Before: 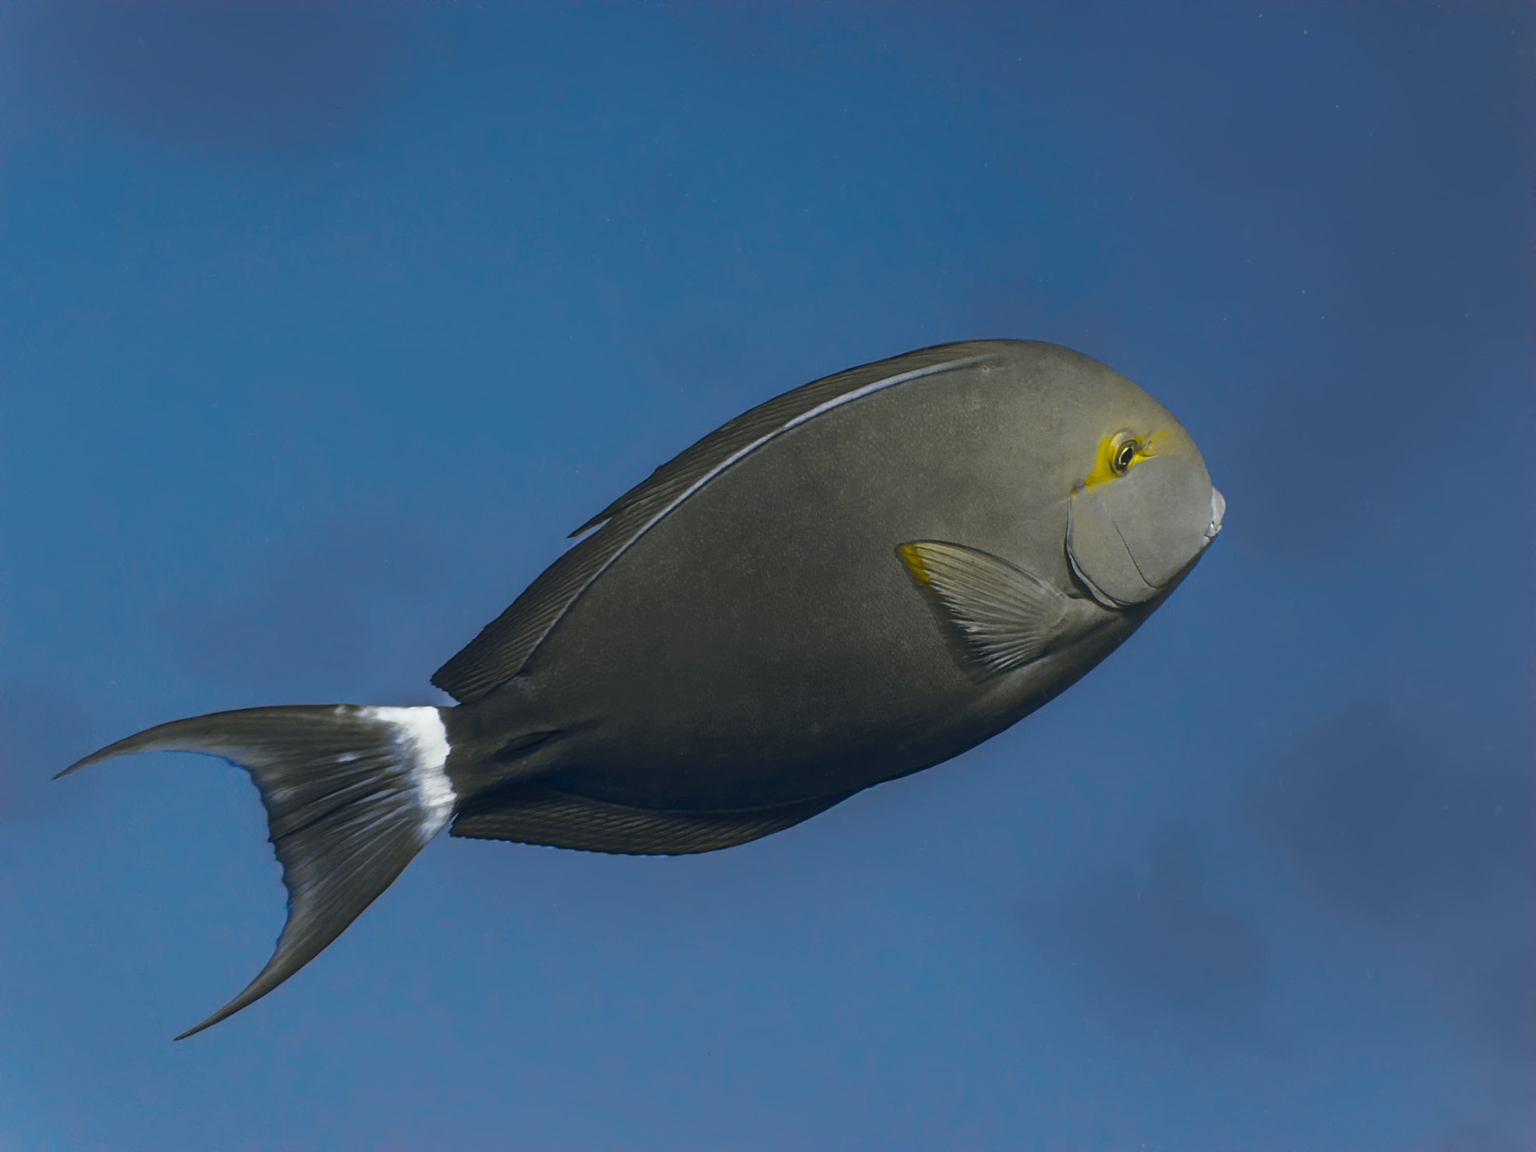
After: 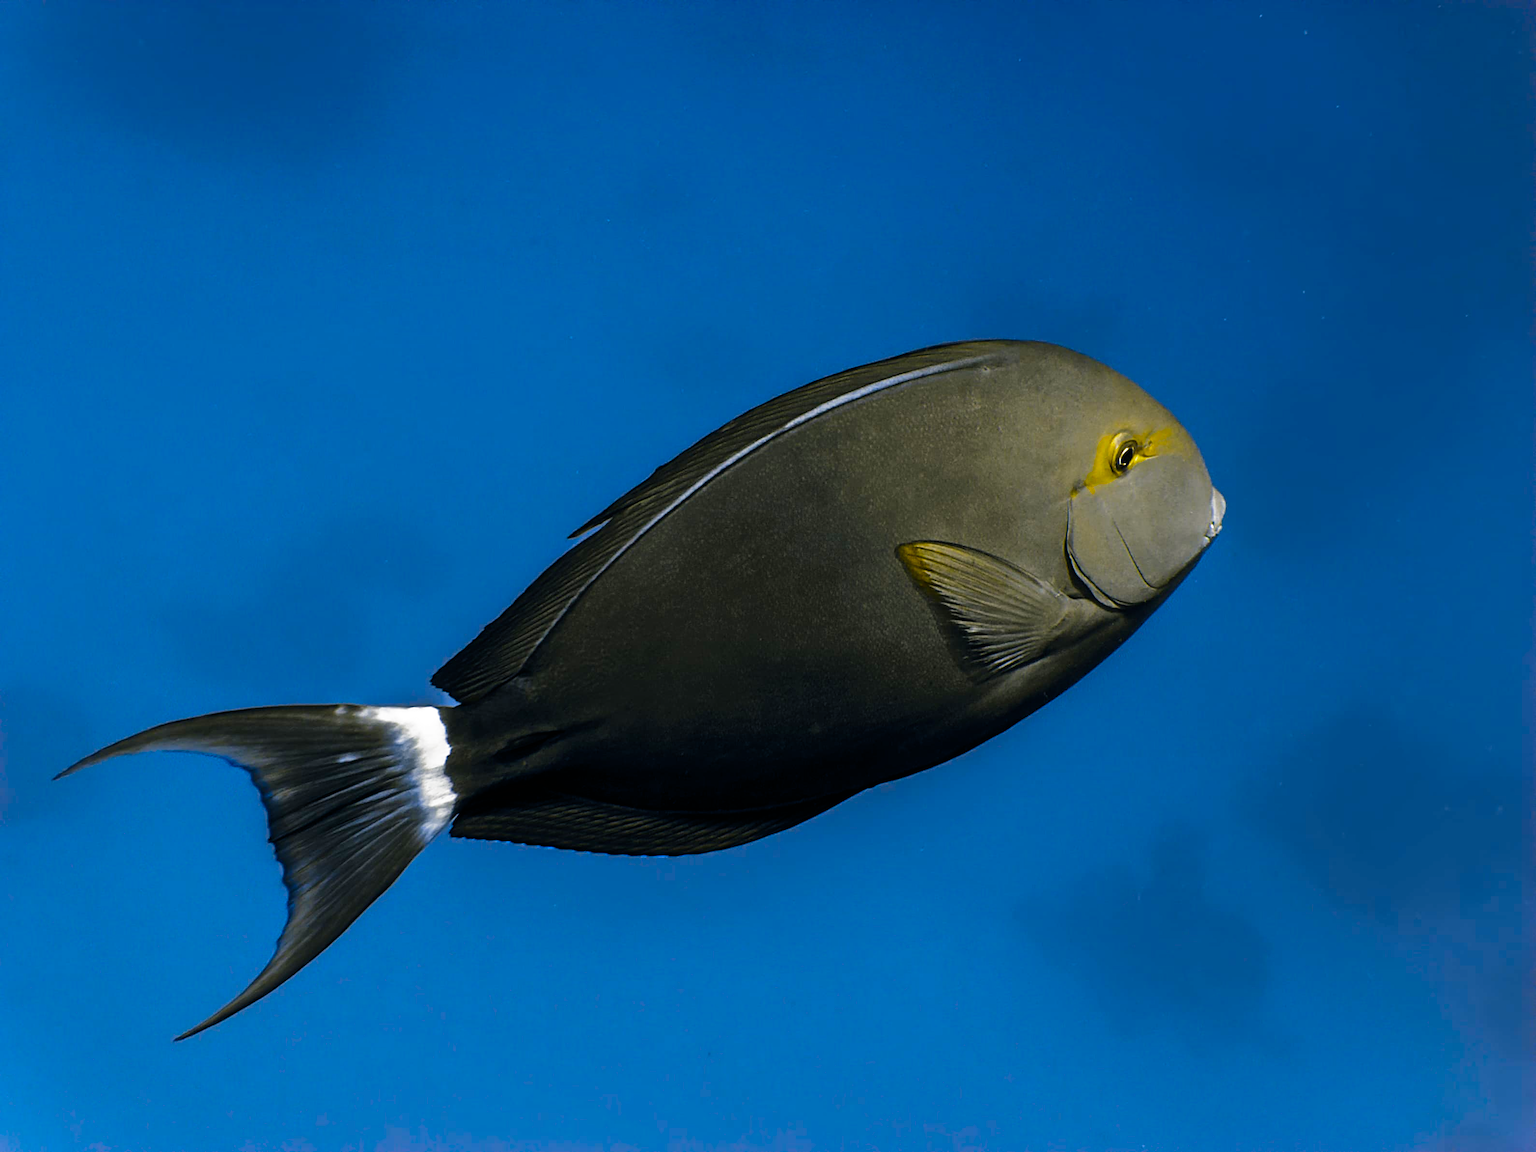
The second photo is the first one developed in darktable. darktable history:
filmic rgb: black relative exposure -7.98 EV, white relative exposure 2.19 EV, hardness 6.89, preserve chrominance no, color science v4 (2020), contrast in shadows soft
sharpen: on, module defaults
color balance rgb: highlights gain › chroma 1.721%, highlights gain › hue 56.21°, global offset › luminance -0.513%, perceptual saturation grading › global saturation 0.335%, global vibrance 50.58%
